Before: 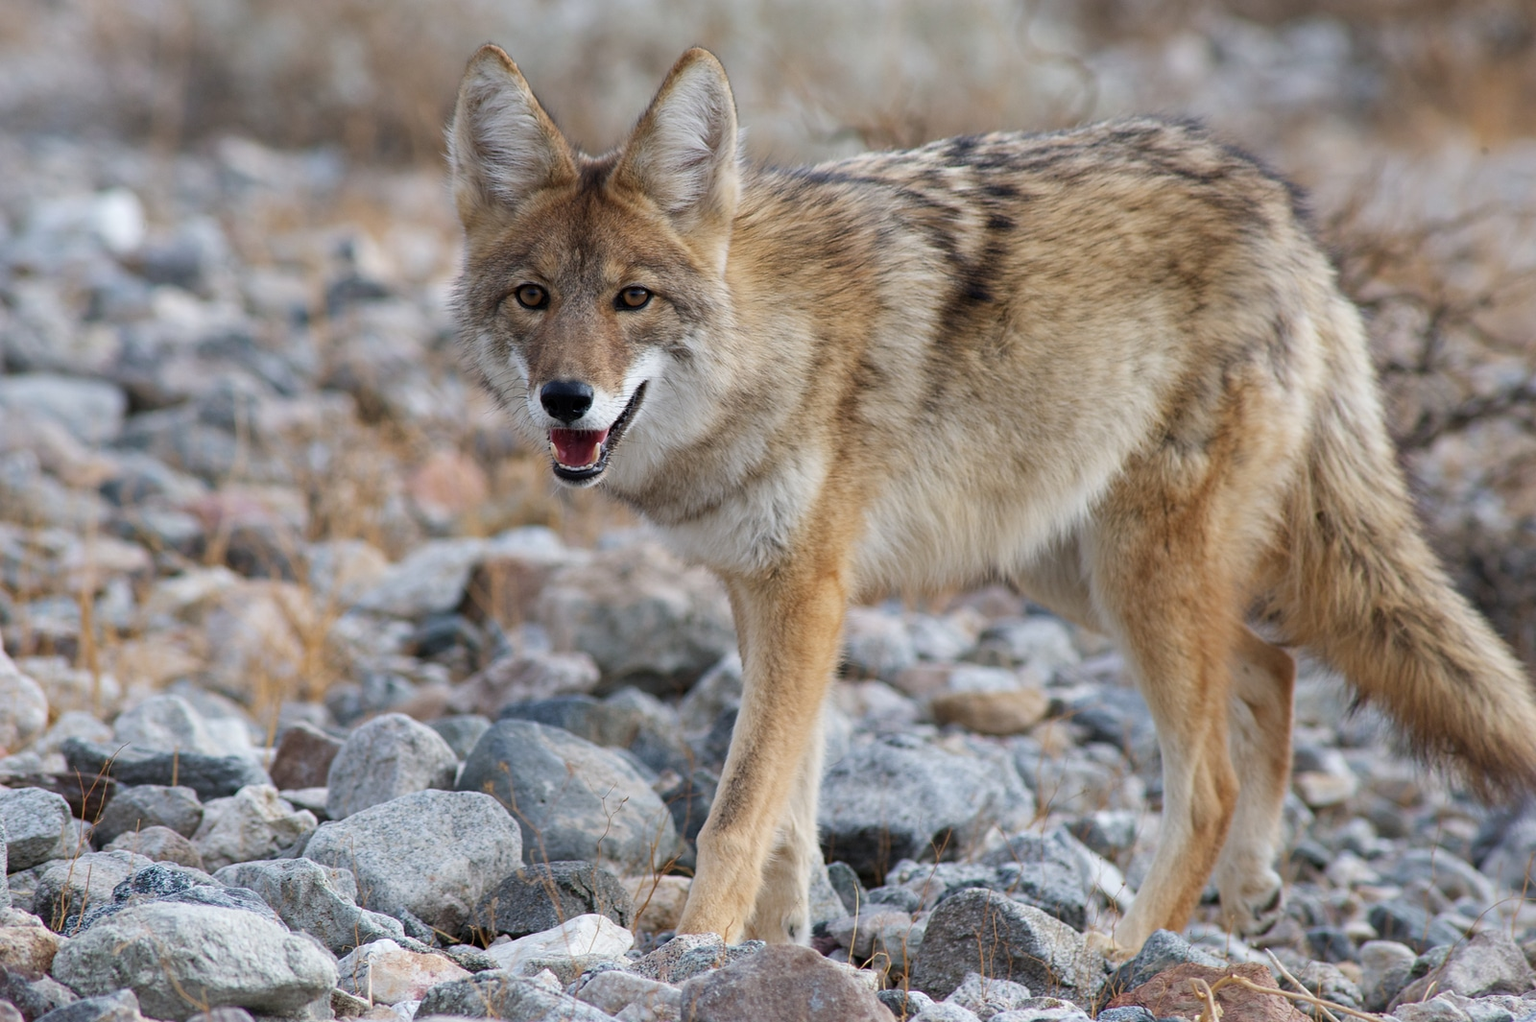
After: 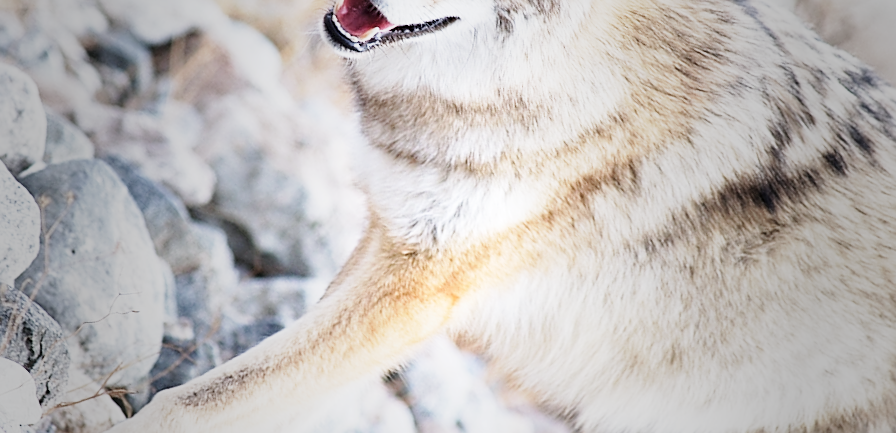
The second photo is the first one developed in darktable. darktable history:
exposure: exposure 0.574 EV, compensate highlight preservation false
color calibration: illuminant as shot in camera, x 0.358, y 0.373, temperature 4628.91 K
crop and rotate: angle -44.99°, top 16.327%, right 0.838%, bottom 11.706%
base curve: curves: ch0 [(0, 0) (0.018, 0.026) (0.143, 0.37) (0.33, 0.731) (0.458, 0.853) (0.735, 0.965) (0.905, 0.986) (1, 1)], preserve colors none
vignetting: fall-off start 16.68%, fall-off radius 99.03%, width/height ratio 0.717
sharpen: on, module defaults
